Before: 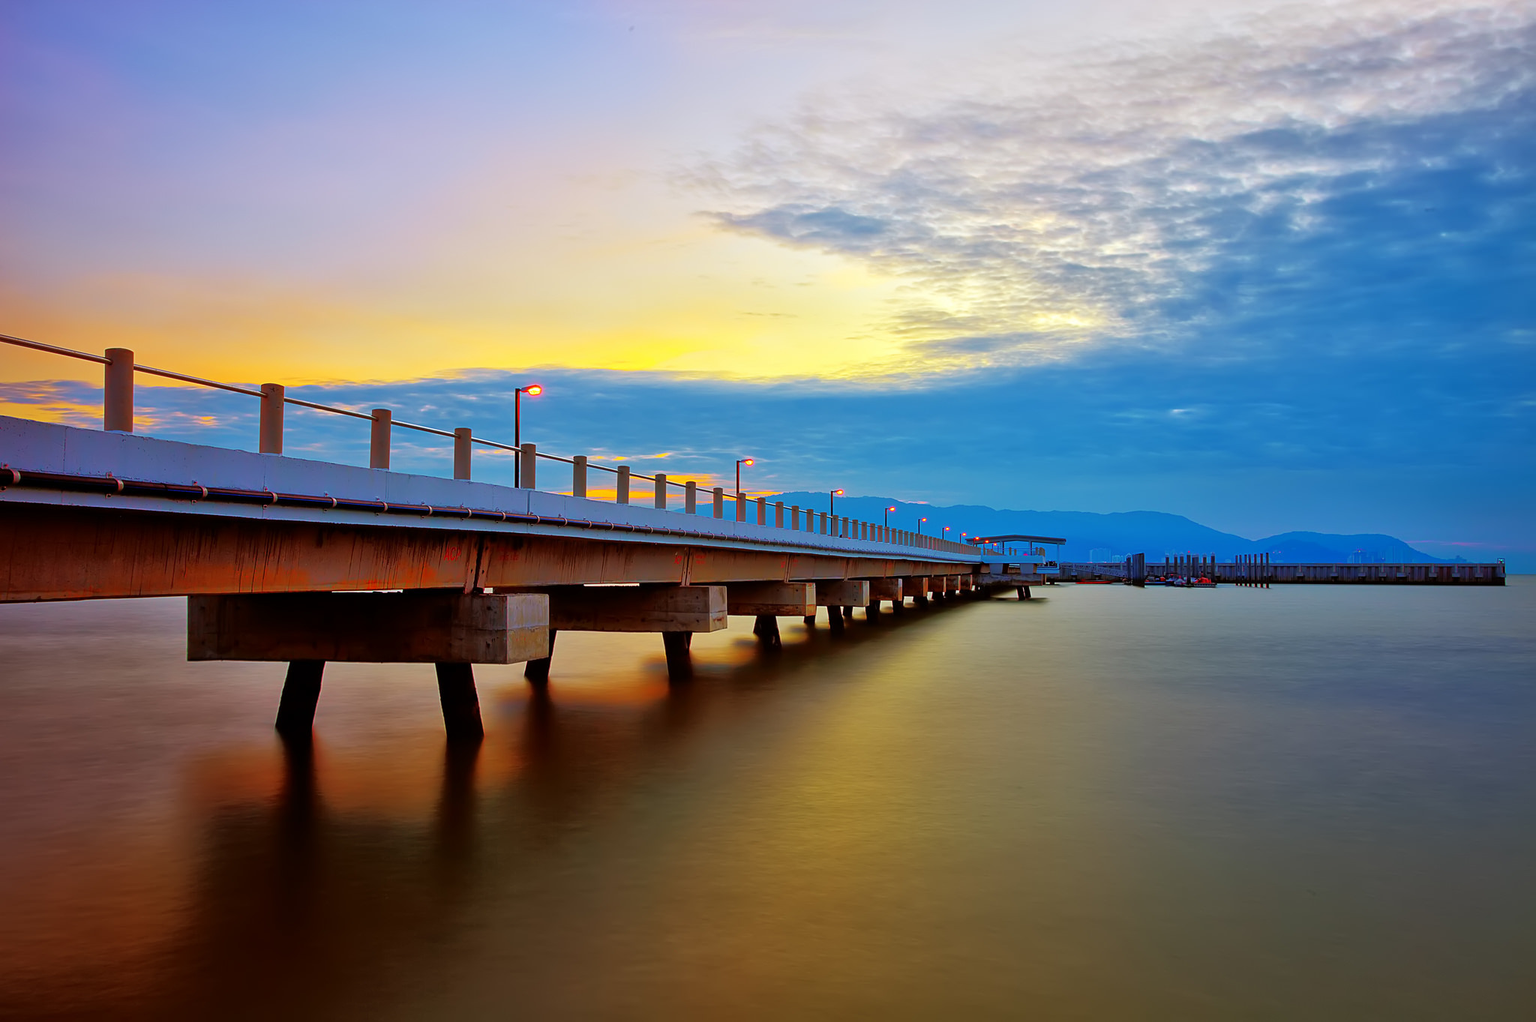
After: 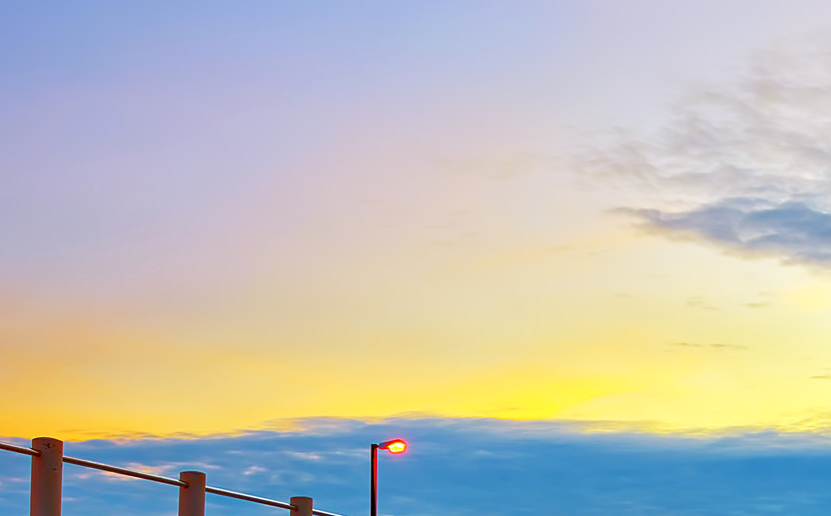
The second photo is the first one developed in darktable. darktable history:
crop: left 15.452%, top 5.459%, right 43.956%, bottom 56.62%
exposure: black level correction 0.004, exposure 0.014 EV, compensate highlight preservation false
